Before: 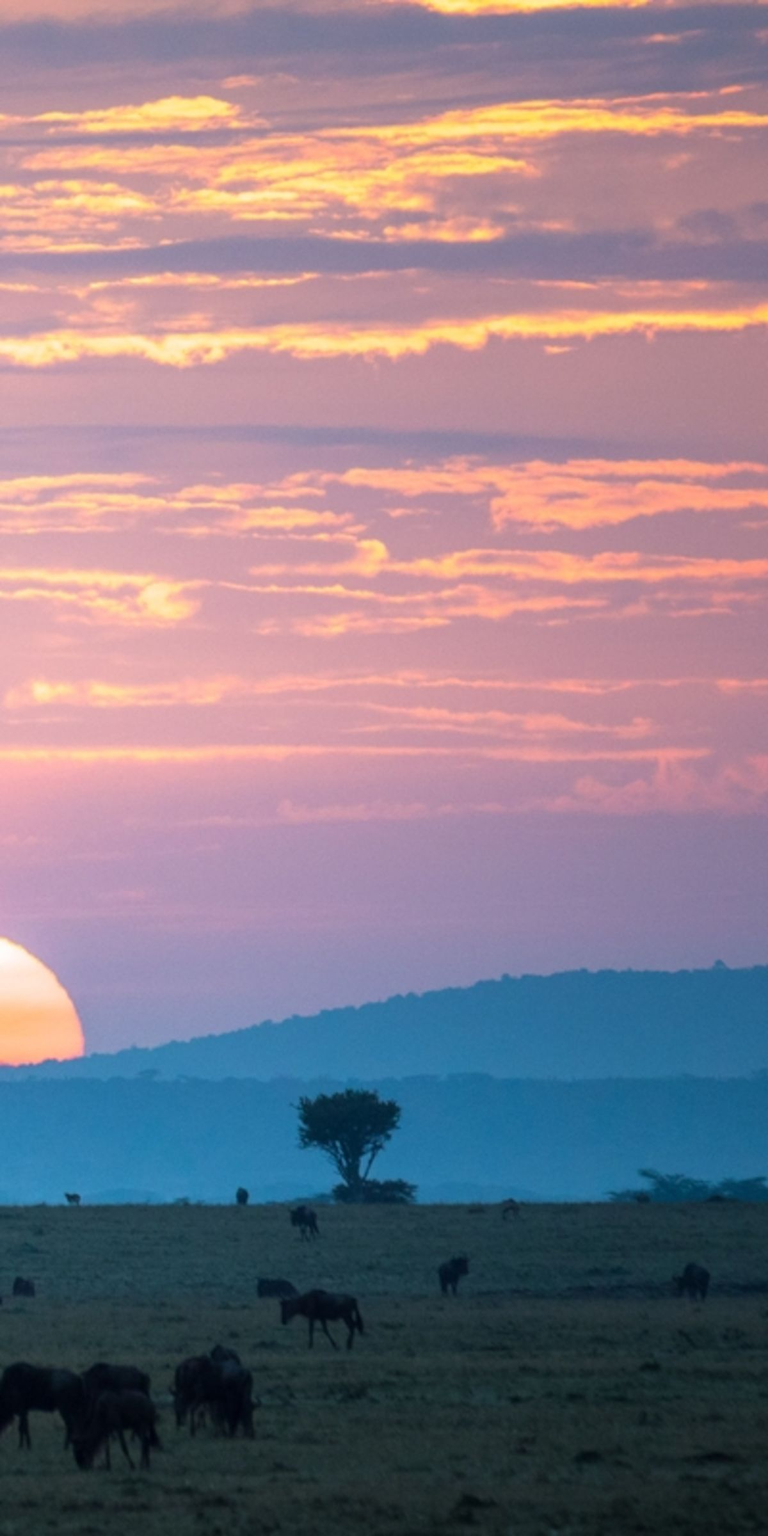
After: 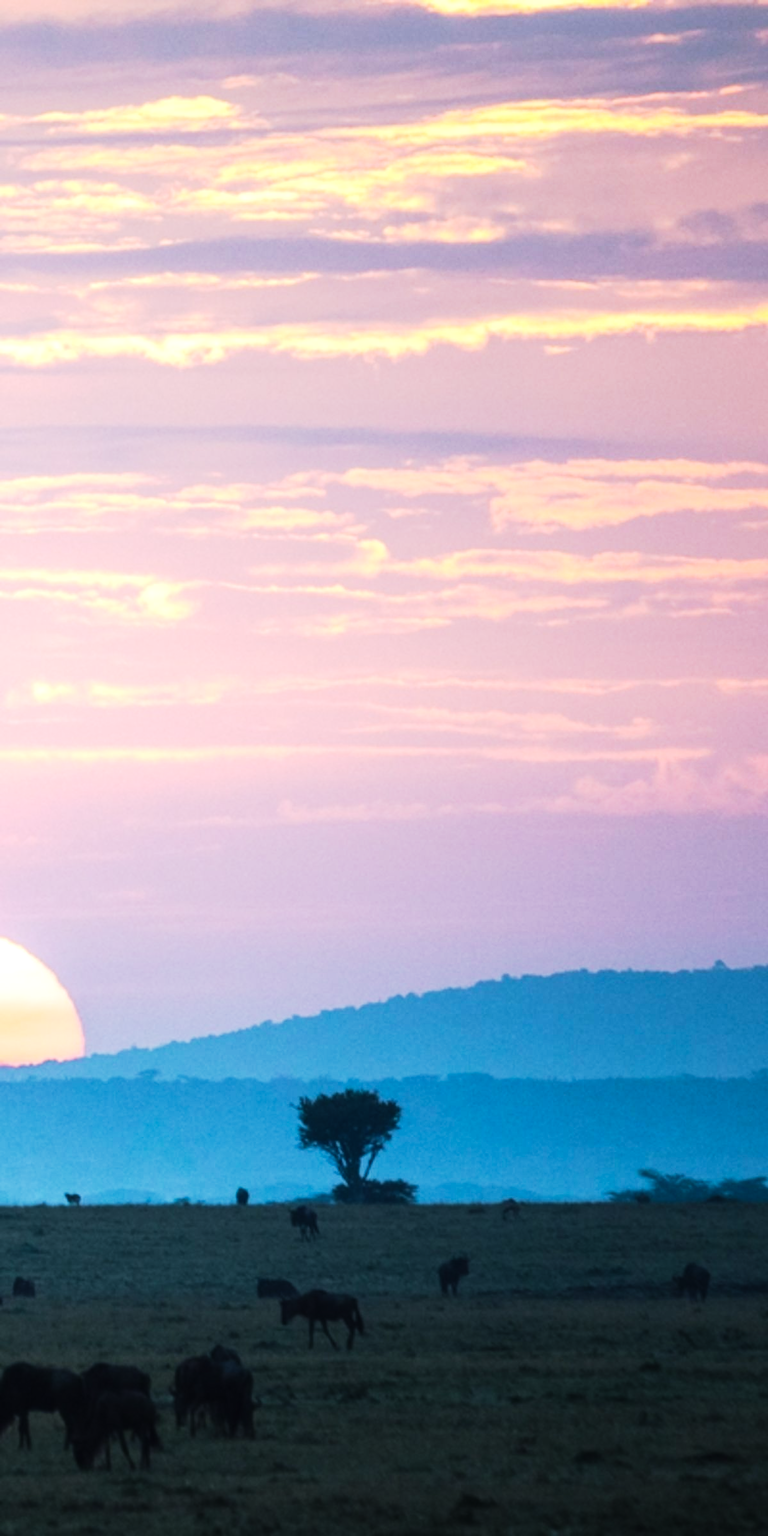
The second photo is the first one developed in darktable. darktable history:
tone equalizer: -8 EV -0.721 EV, -7 EV -0.699 EV, -6 EV -0.563 EV, -5 EV -0.414 EV, -3 EV 0.387 EV, -2 EV 0.6 EV, -1 EV 0.692 EV, +0 EV 0.73 EV, edges refinement/feathering 500, mask exposure compensation -1.57 EV, preserve details no
tone curve: curves: ch0 [(0, 0.013) (0.104, 0.103) (0.258, 0.267) (0.448, 0.487) (0.709, 0.794) (0.895, 0.915) (0.994, 0.971)]; ch1 [(0, 0) (0.335, 0.298) (0.446, 0.413) (0.488, 0.484) (0.515, 0.508) (0.584, 0.623) (0.635, 0.661) (1, 1)]; ch2 [(0, 0) (0.314, 0.306) (0.436, 0.447) (0.502, 0.503) (0.538, 0.541) (0.568, 0.603) (0.641, 0.635) (0.717, 0.701) (1, 1)], preserve colors none
